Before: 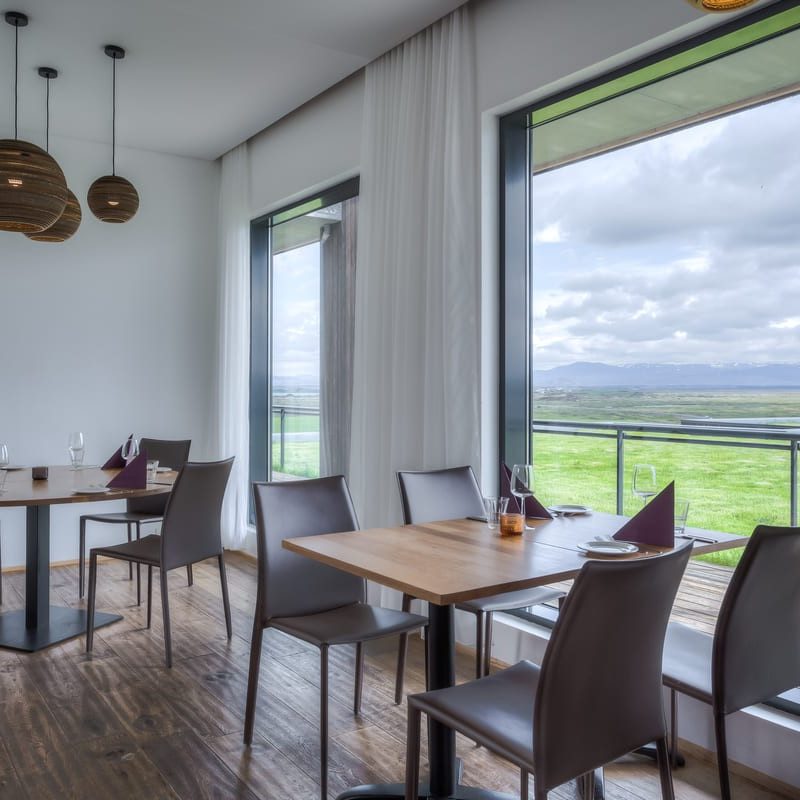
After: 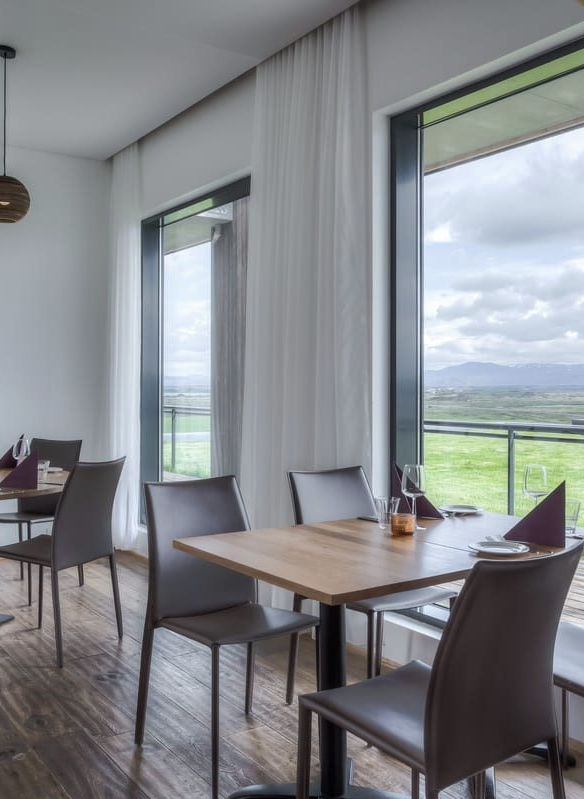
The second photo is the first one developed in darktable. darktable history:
crop: left 13.636%, top 0%, right 13.349%
color correction: highlights b* 0.001, saturation 0.797
